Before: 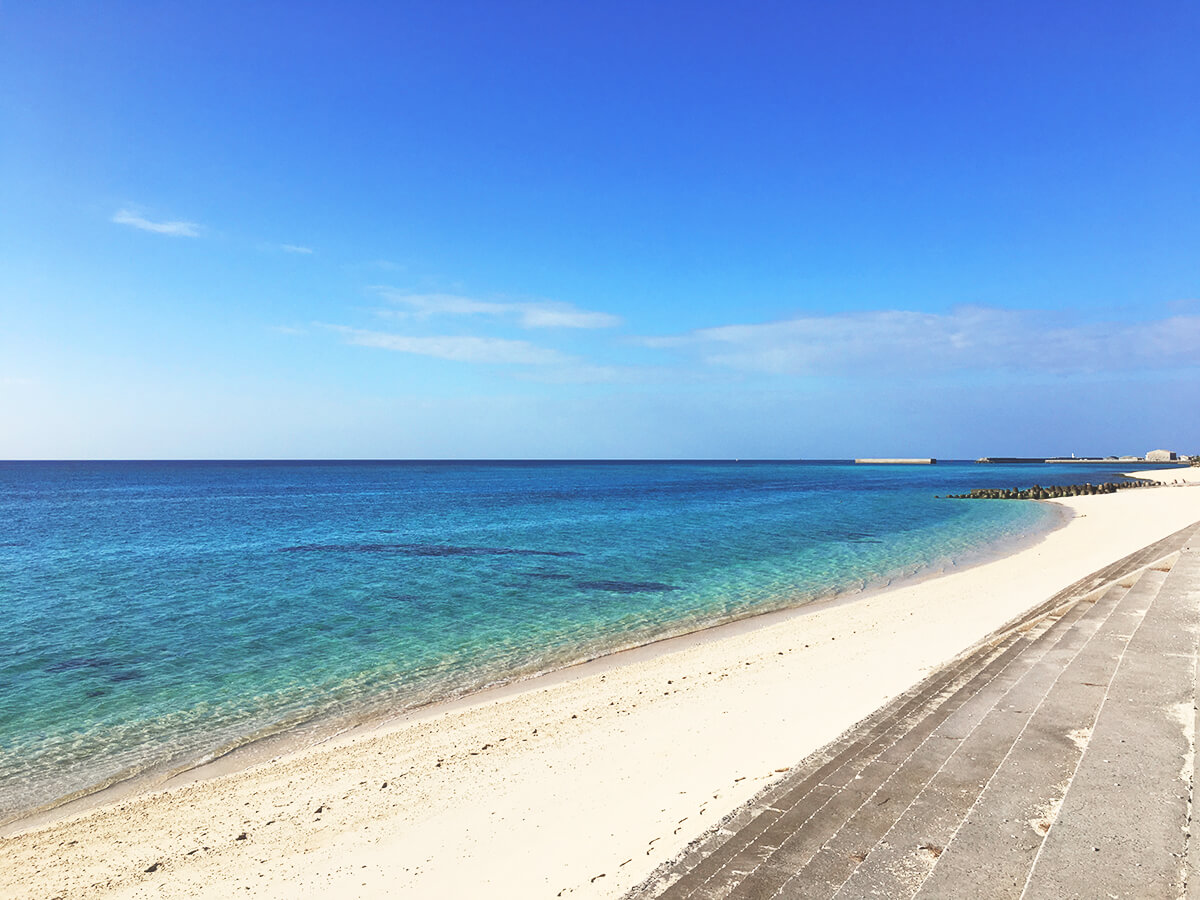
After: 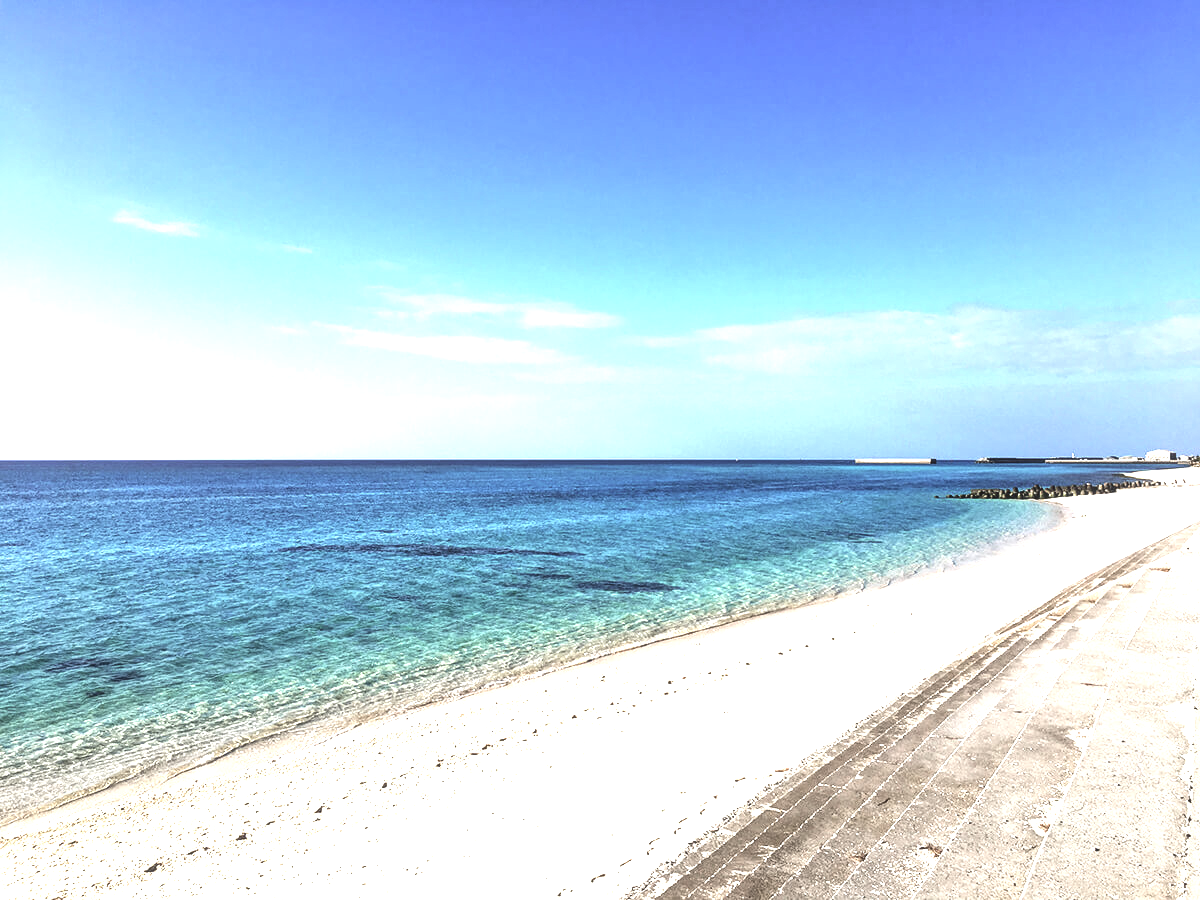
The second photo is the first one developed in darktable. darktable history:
local contrast: on, module defaults
tone equalizer: -8 EV -1.08 EV, -7 EV -1.01 EV, -6 EV -0.867 EV, -5 EV -0.578 EV, -3 EV 0.578 EV, -2 EV 0.867 EV, -1 EV 1.01 EV, +0 EV 1.08 EV, edges refinement/feathering 500, mask exposure compensation -1.57 EV, preserve details no
color correction: saturation 0.8
